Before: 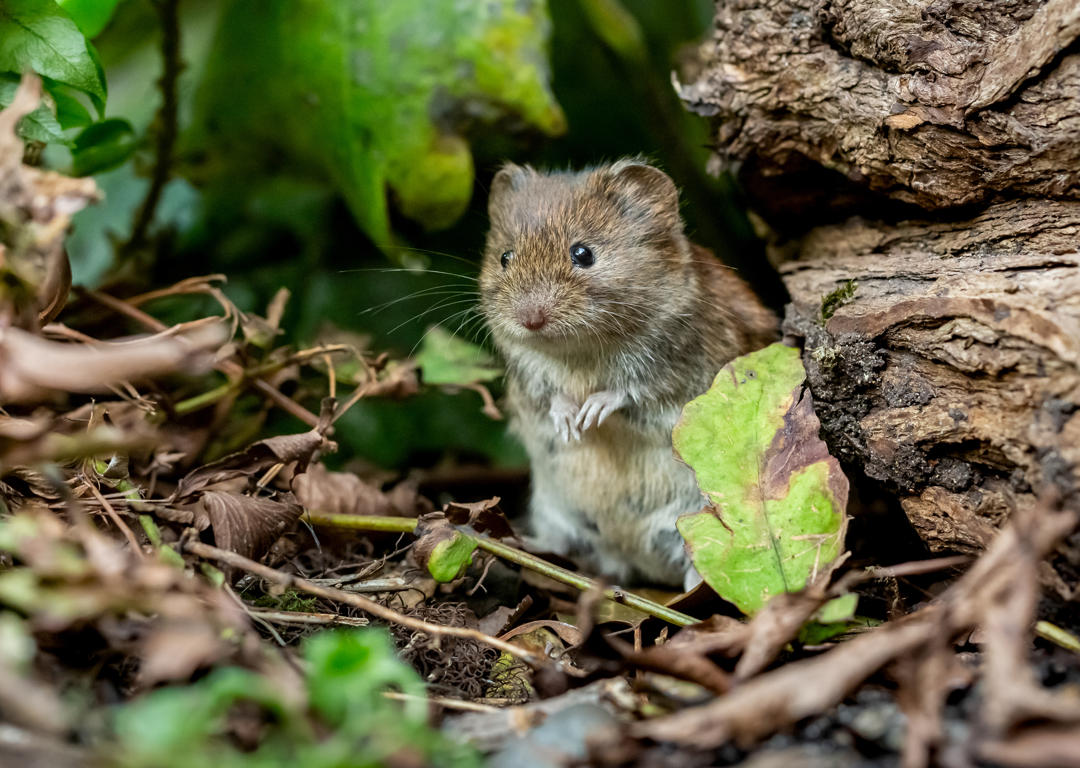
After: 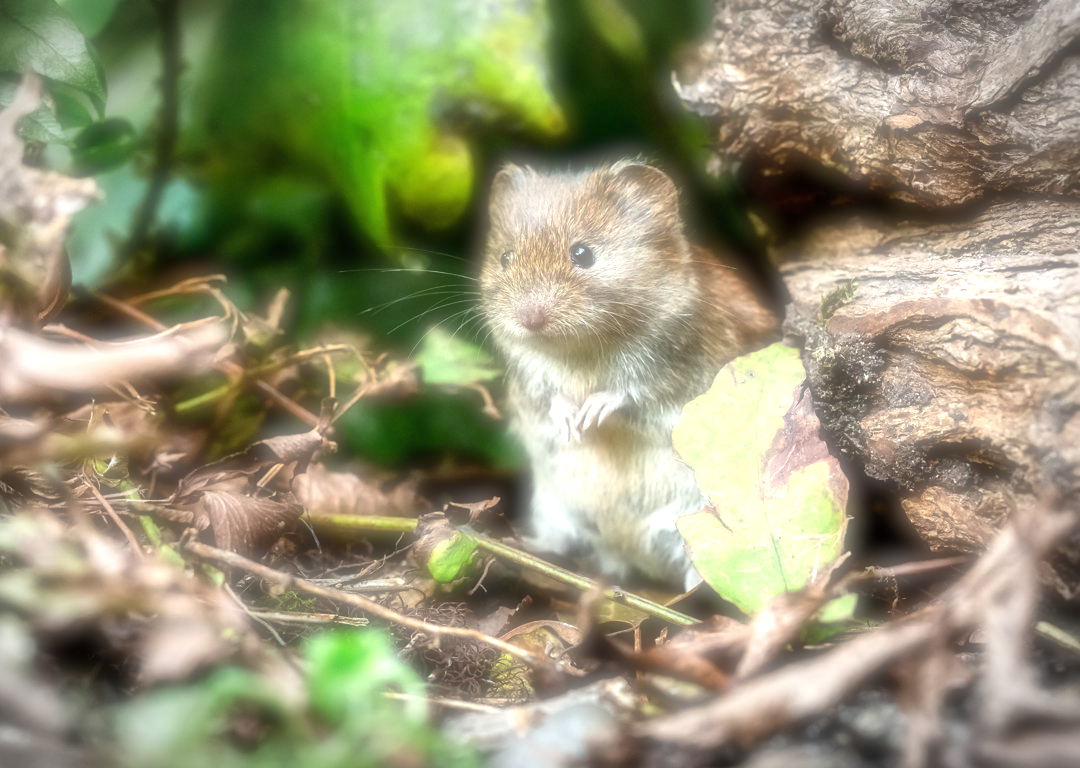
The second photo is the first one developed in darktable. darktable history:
exposure: exposure 1.223 EV, compensate highlight preservation false
vignetting: automatic ratio true
soften: on, module defaults
